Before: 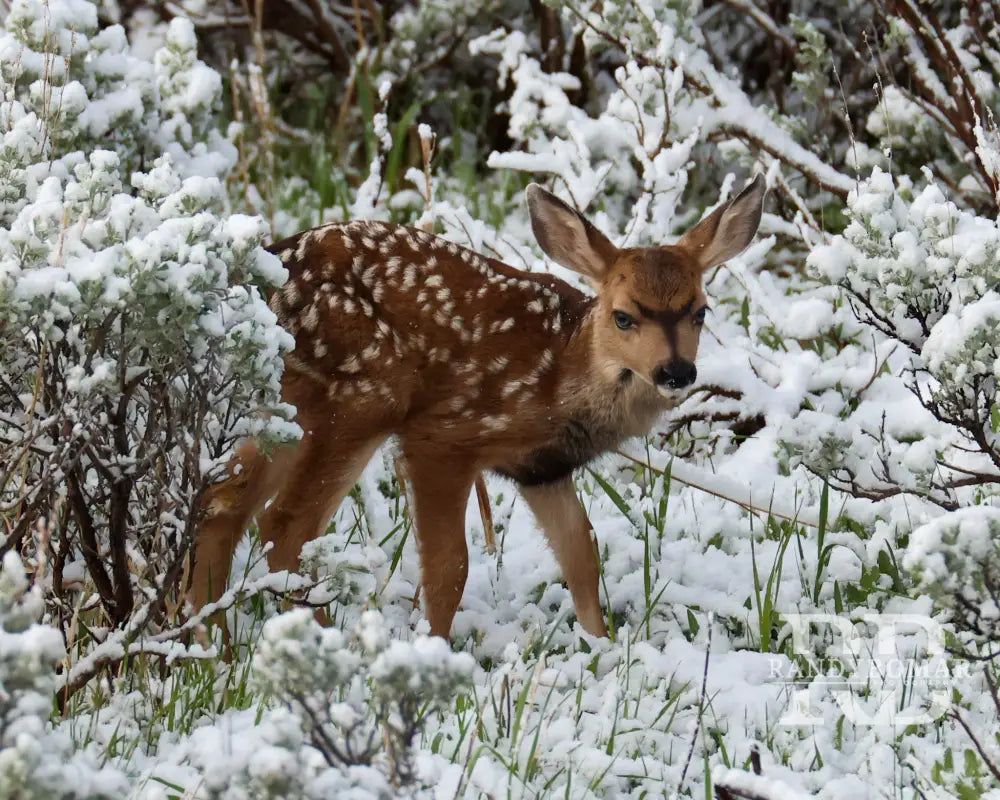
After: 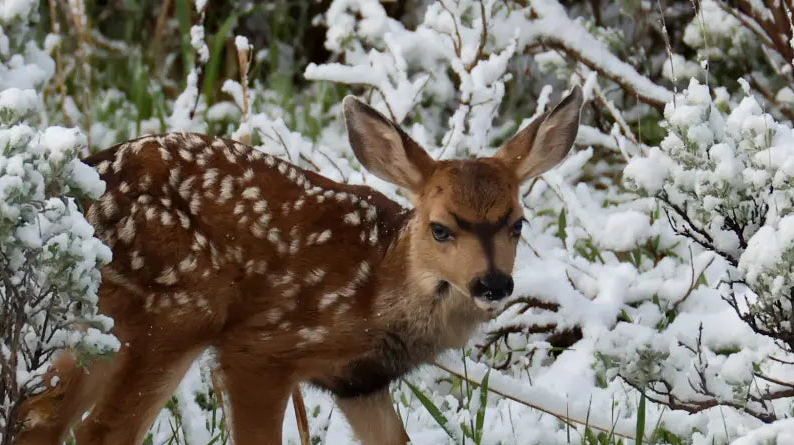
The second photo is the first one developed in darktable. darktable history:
exposure: black level correction 0.001, exposure -0.125 EV, compensate exposure bias true, compensate highlight preservation false
crop: left 18.38%, top 11.092%, right 2.134%, bottom 33.217%
